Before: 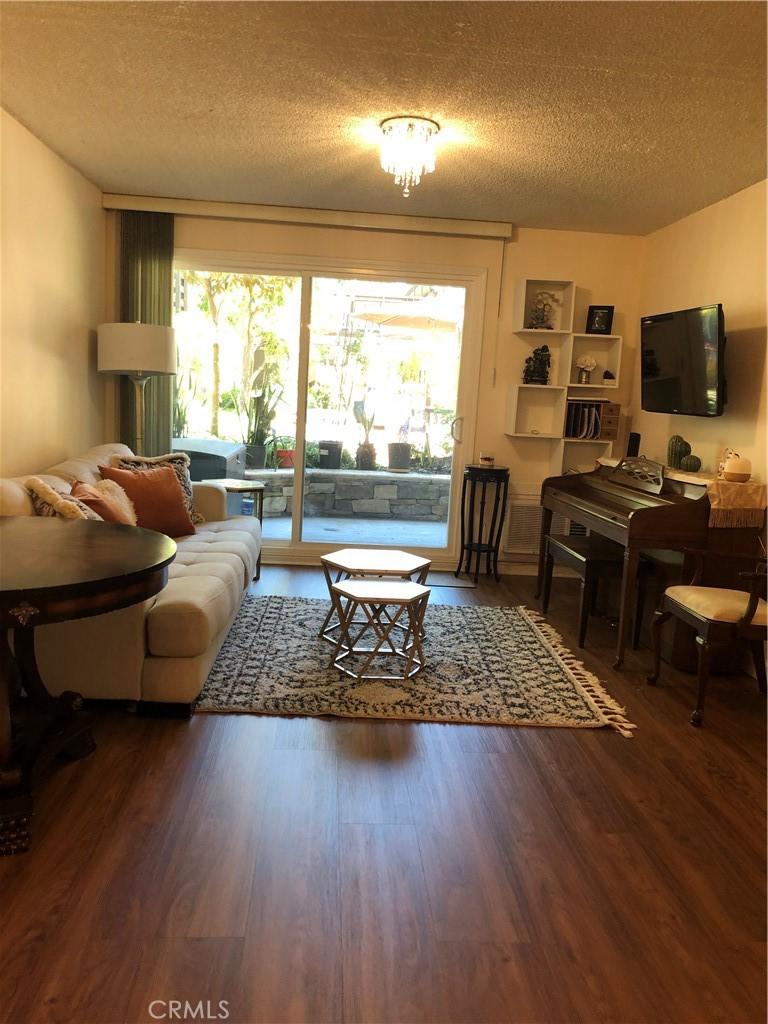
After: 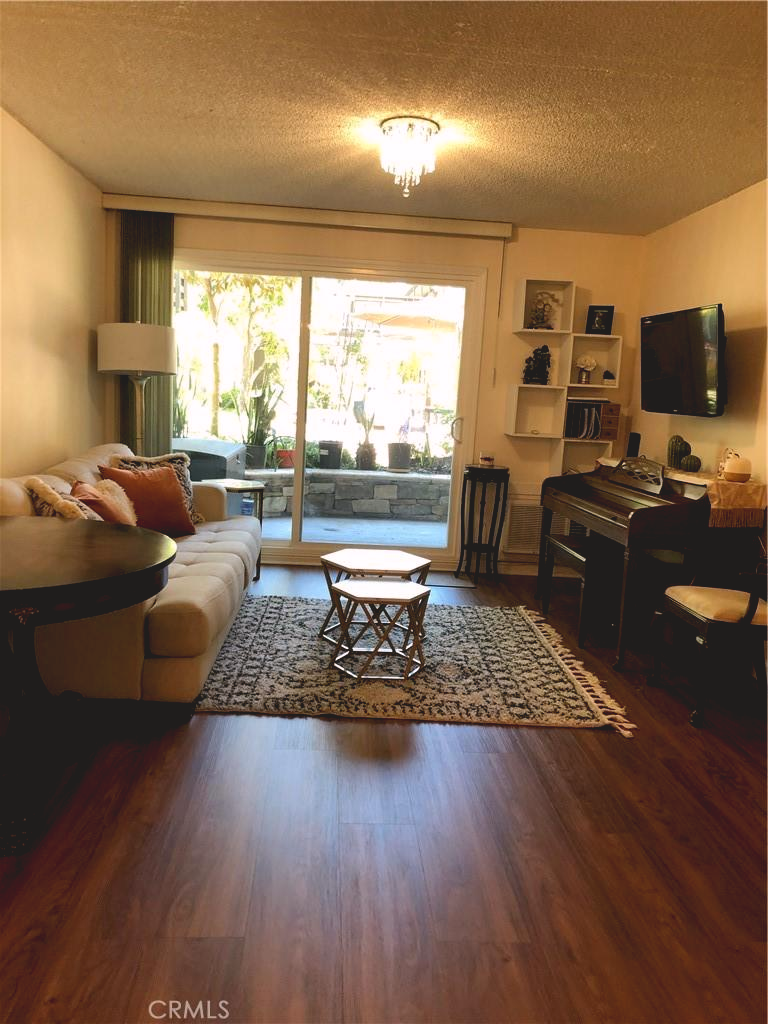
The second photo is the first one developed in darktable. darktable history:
tone curve: curves: ch0 [(0.122, 0.111) (1, 1)], preserve colors none
color correction: highlights a* 3.14, highlights b* -1.16, shadows a* -0.103, shadows b* 1.92, saturation 0.98
